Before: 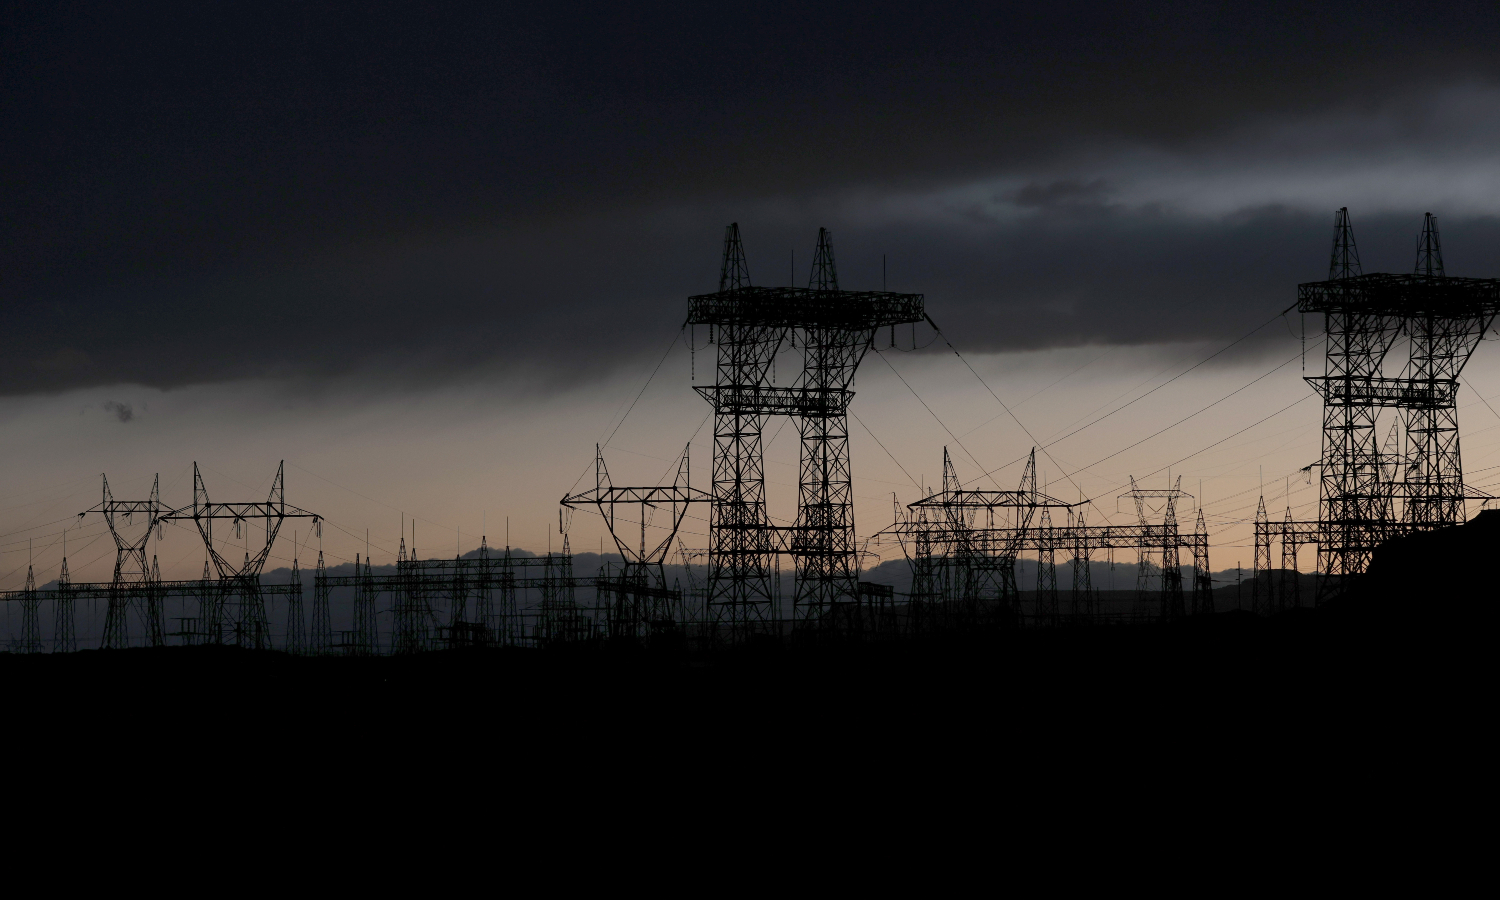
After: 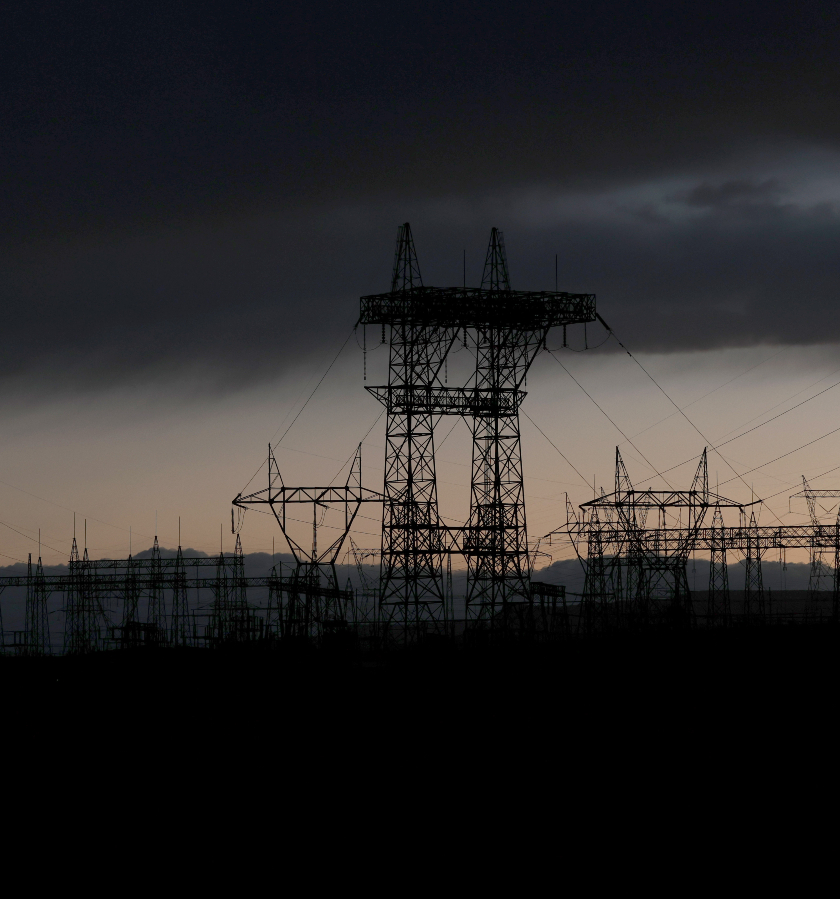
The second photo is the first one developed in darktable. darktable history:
crop: left 21.92%, right 22.053%, bottom 0.008%
